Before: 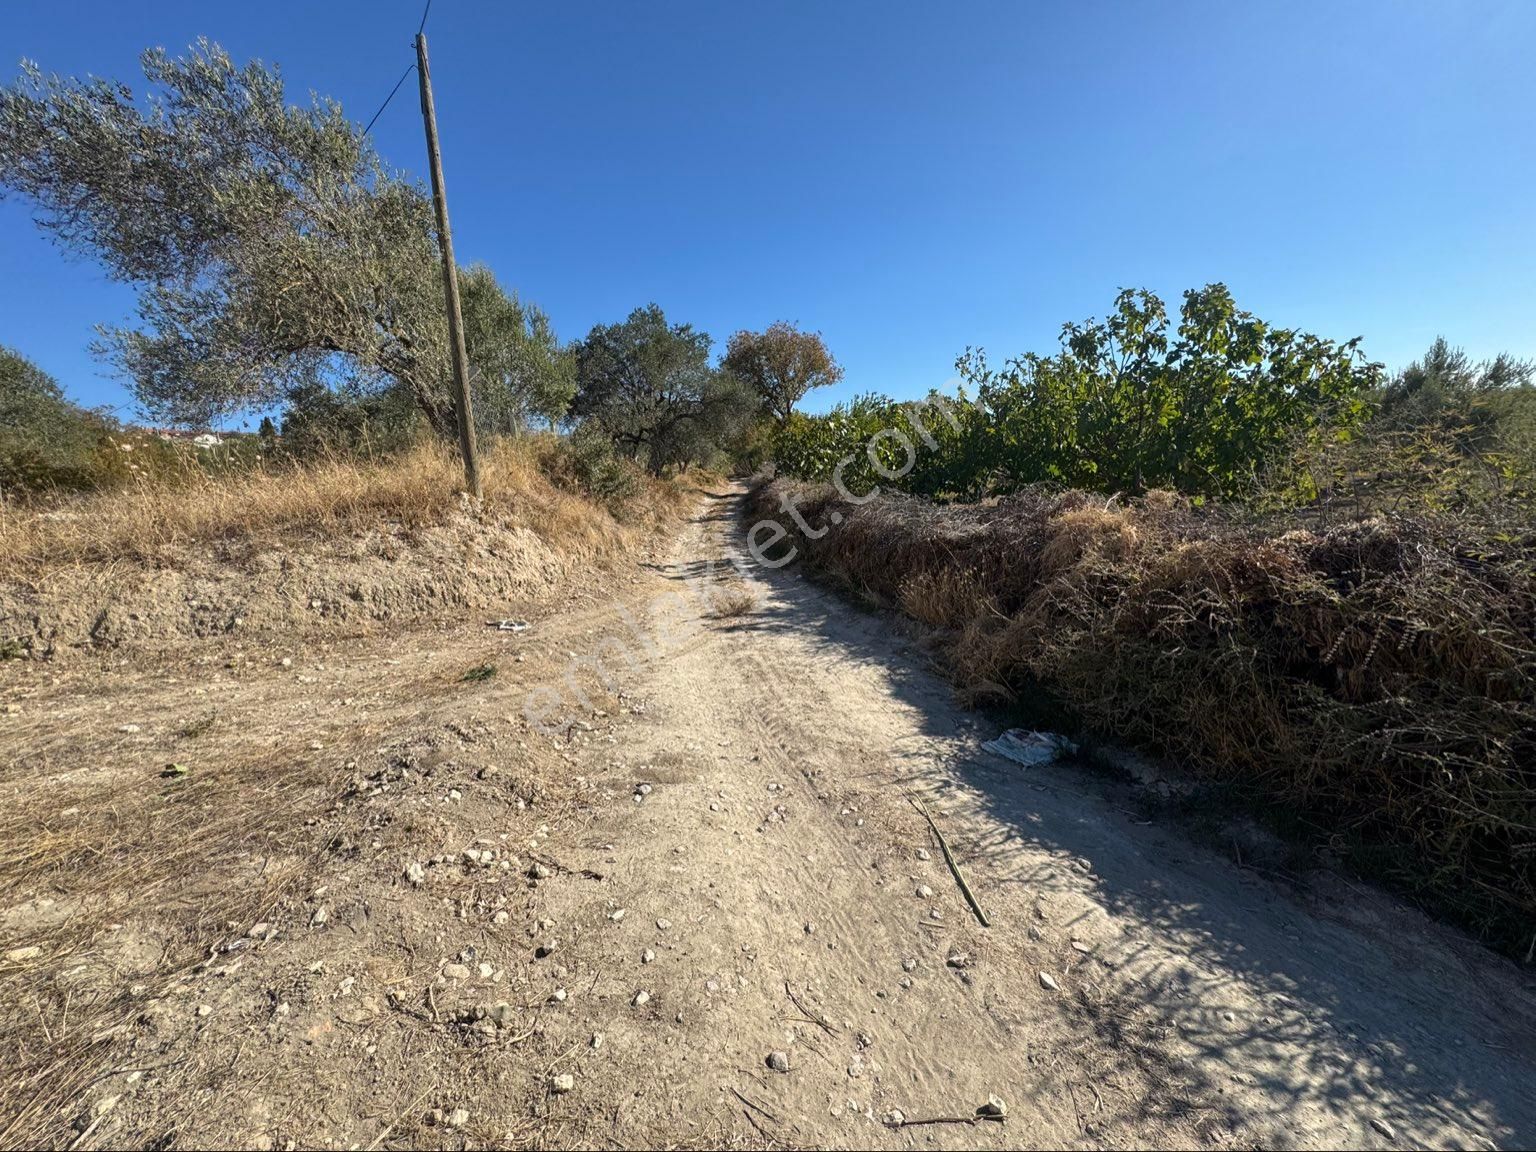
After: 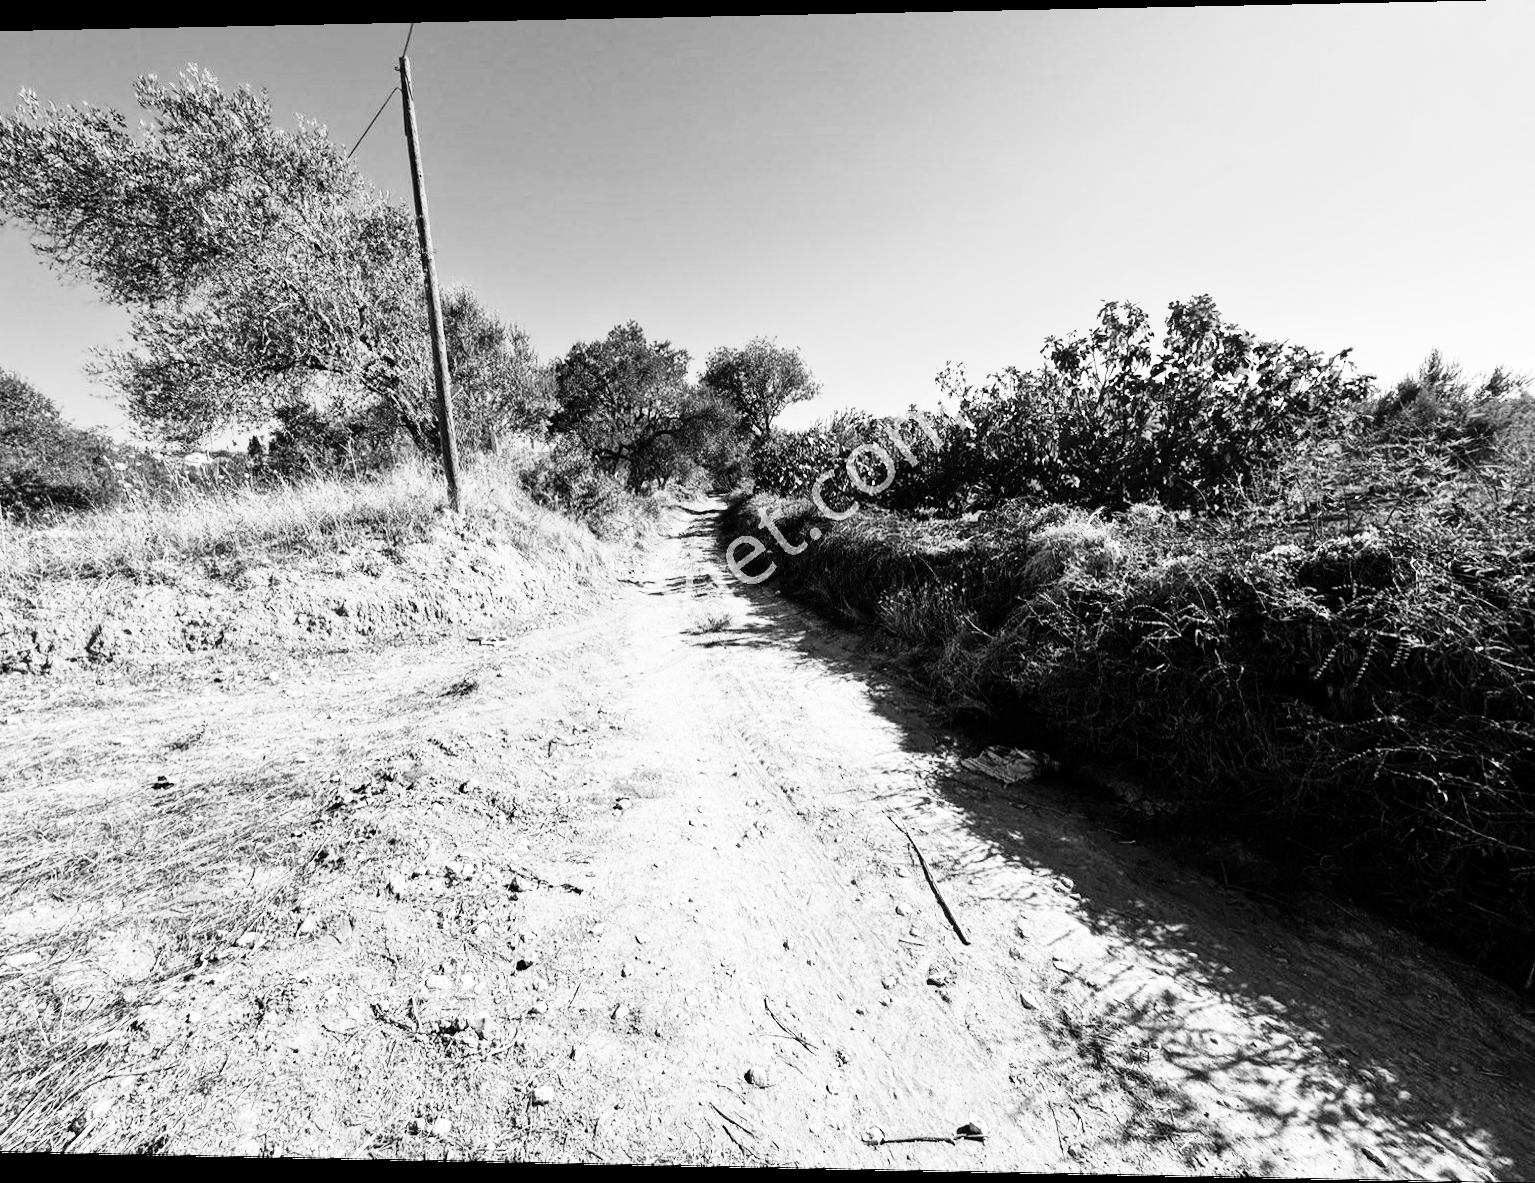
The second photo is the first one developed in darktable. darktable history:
monochrome: on, module defaults
rgb curve: curves: ch0 [(0, 0) (0.21, 0.15) (0.24, 0.21) (0.5, 0.75) (0.75, 0.96) (0.89, 0.99) (1, 1)]; ch1 [(0, 0.02) (0.21, 0.13) (0.25, 0.2) (0.5, 0.67) (0.75, 0.9) (0.89, 0.97) (1, 1)]; ch2 [(0, 0.02) (0.21, 0.13) (0.25, 0.2) (0.5, 0.67) (0.75, 0.9) (0.89, 0.97) (1, 1)], compensate middle gray true
rotate and perspective: lens shift (horizontal) -0.055, automatic cropping off
